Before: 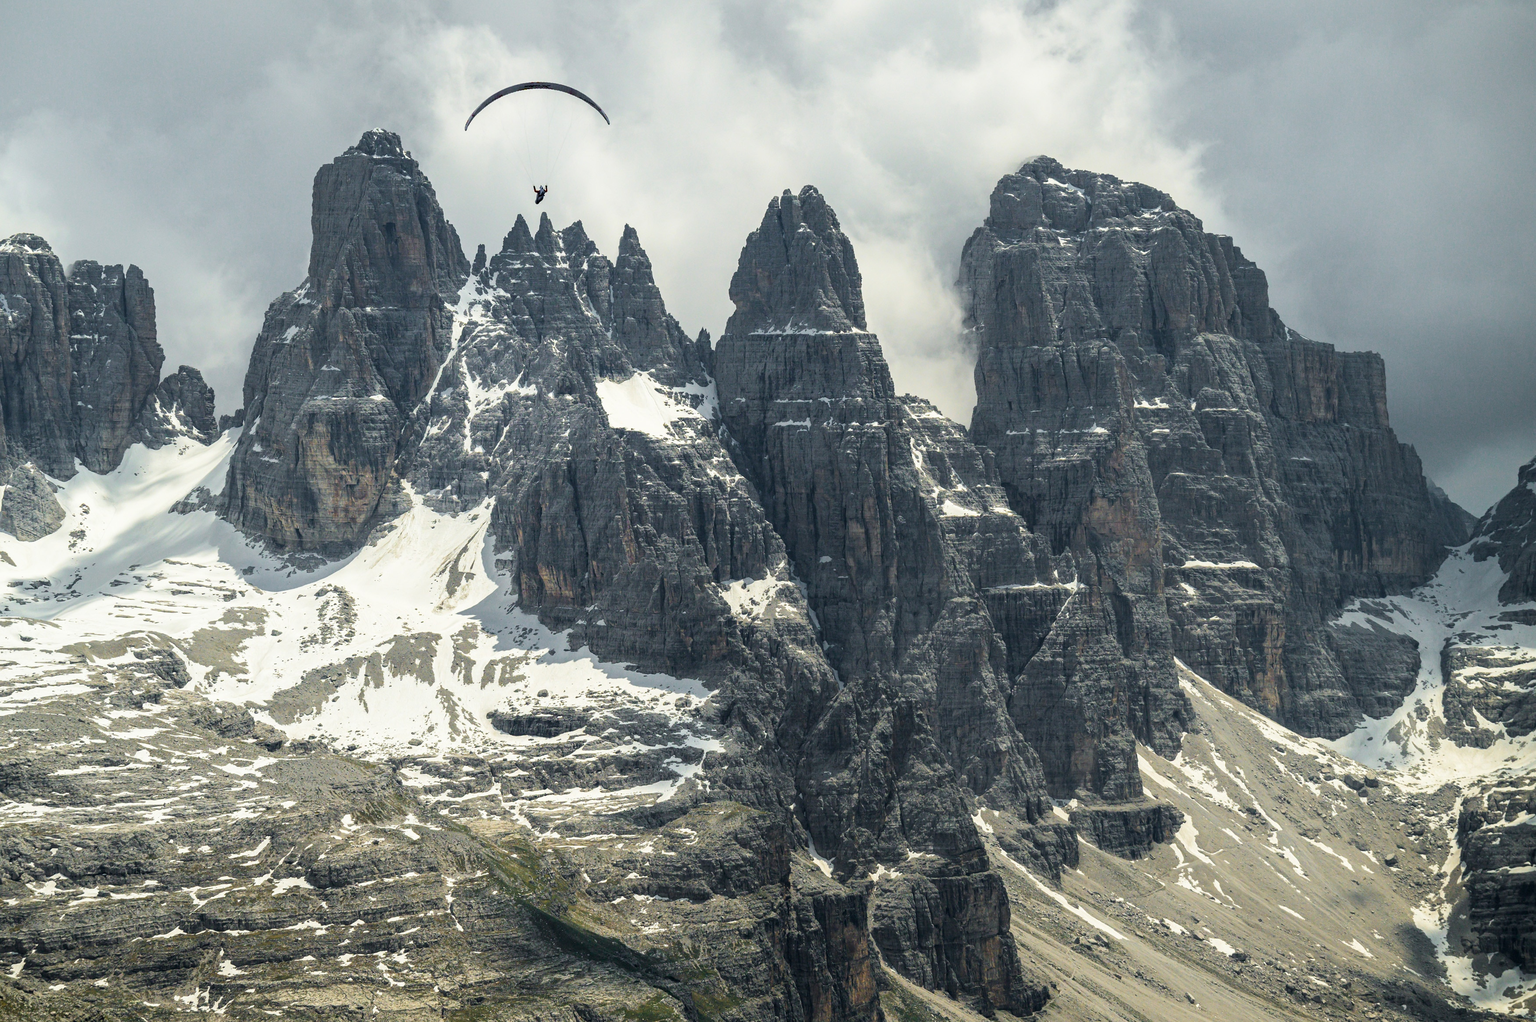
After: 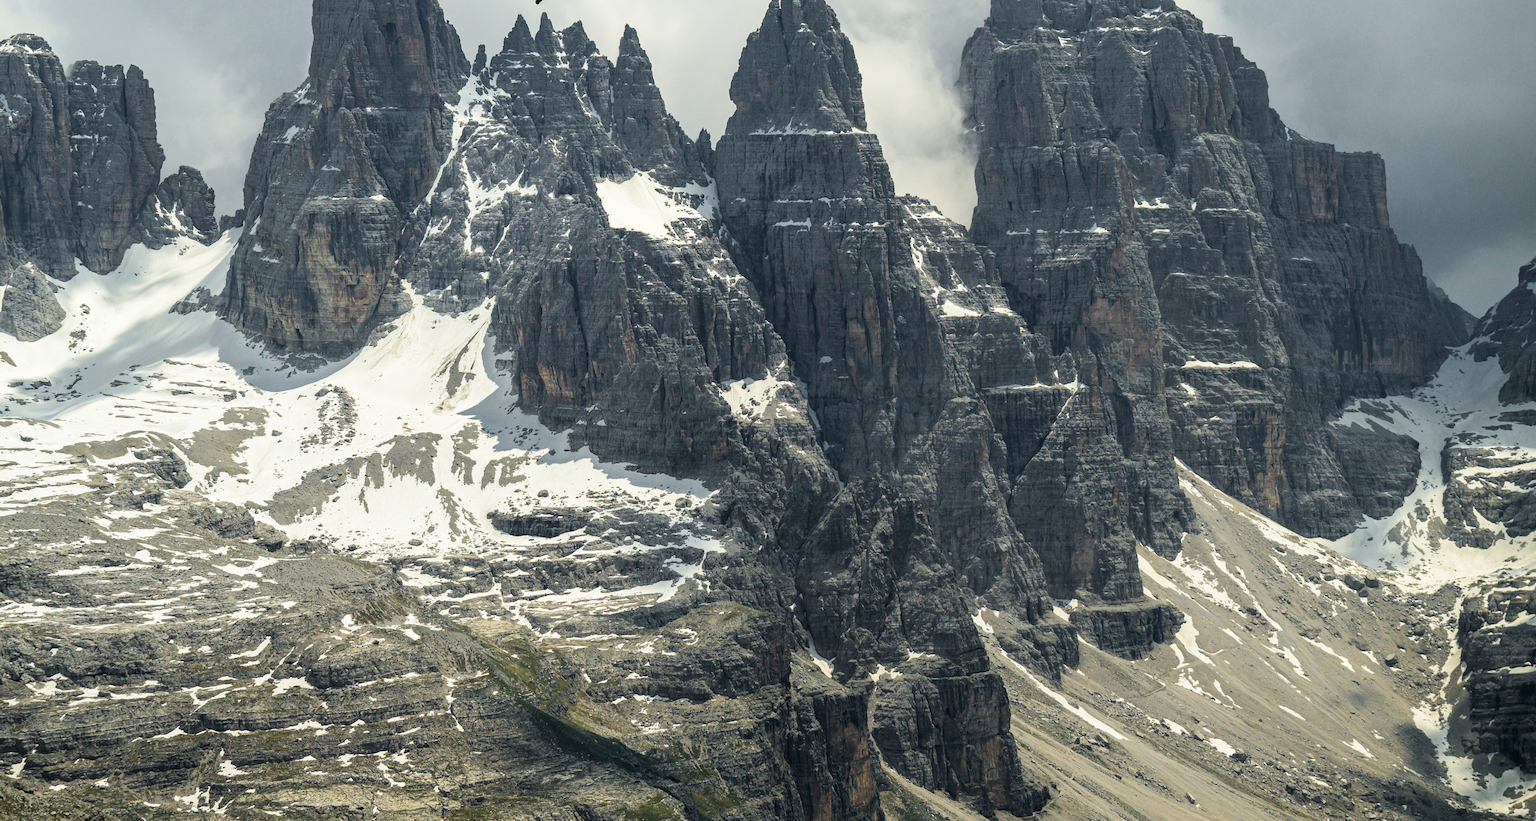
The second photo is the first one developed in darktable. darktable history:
crop and rotate: top 19.584%
